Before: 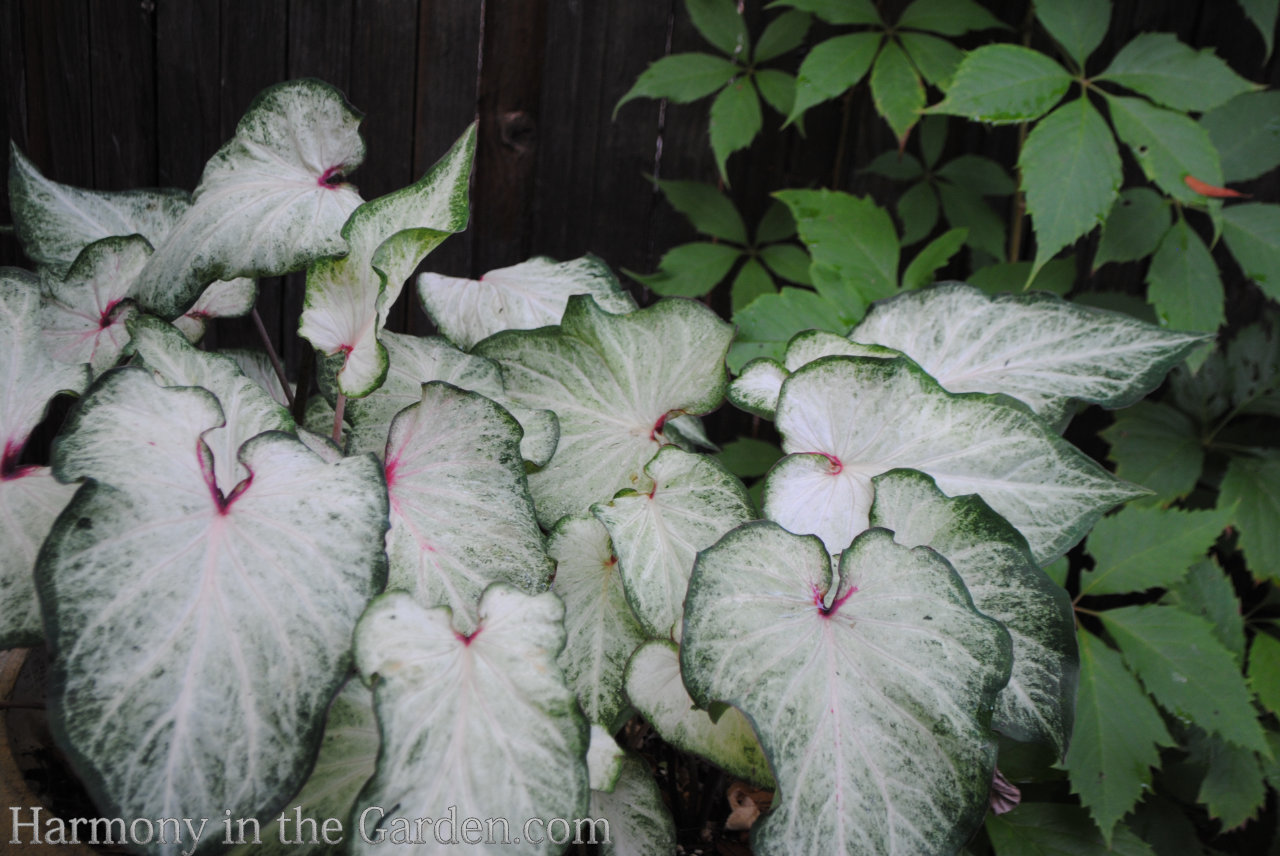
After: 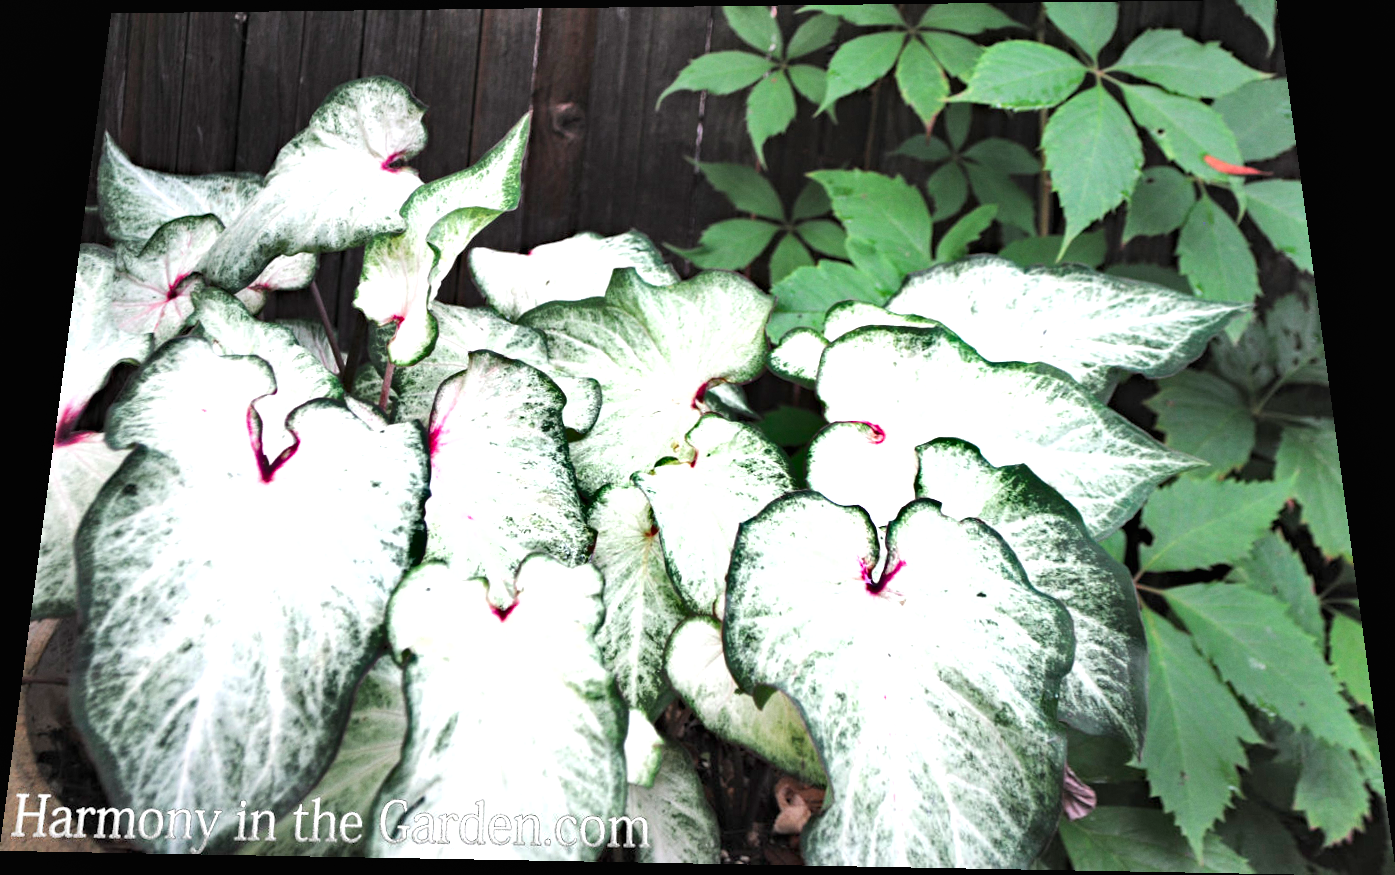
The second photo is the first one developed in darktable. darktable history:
grain: coarseness 14.57 ISO, strength 8.8%
rotate and perspective: rotation 0.128°, lens shift (vertical) -0.181, lens shift (horizontal) -0.044, shear 0.001, automatic cropping off
haze removal: compatibility mode true, adaptive false
exposure: black level correction 0, exposure 1.6 EV, compensate exposure bias true, compensate highlight preservation false
color contrast: blue-yellow contrast 0.7
shadows and highlights: shadows color adjustment 97.66%, soften with gaussian
